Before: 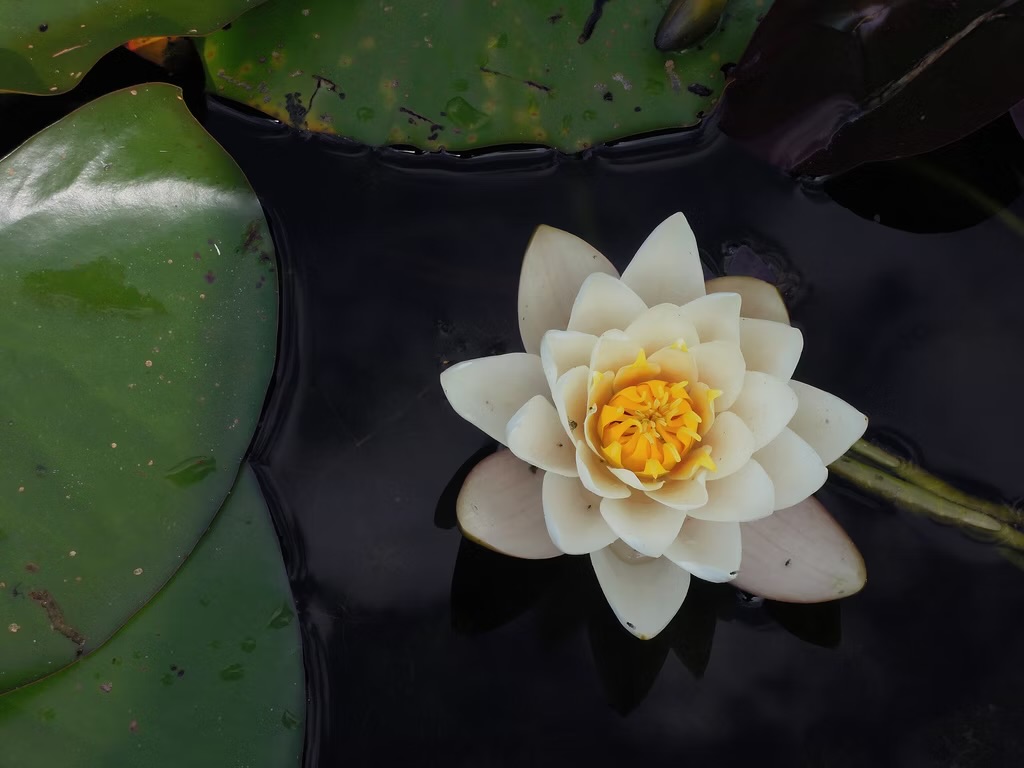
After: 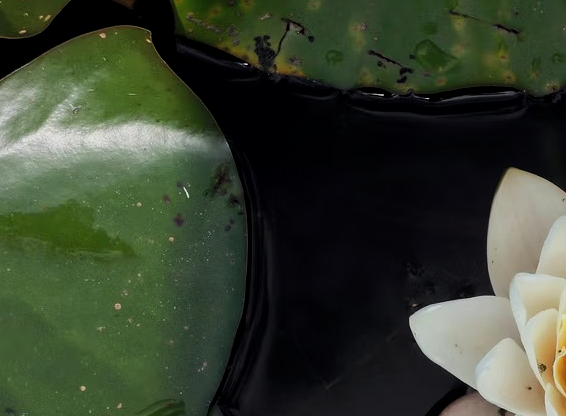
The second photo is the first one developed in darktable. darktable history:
crop and rotate: left 3.064%, top 7.47%, right 41.639%, bottom 38.289%
local contrast: highlights 101%, shadows 98%, detail 120%, midtone range 0.2
tone curve: curves: ch0 [(0, 0) (0.058, 0.027) (0.214, 0.183) (0.295, 0.288) (0.48, 0.541) (0.658, 0.703) (0.741, 0.775) (0.844, 0.866) (0.986, 0.957)]; ch1 [(0, 0) (0.172, 0.123) (0.312, 0.296) (0.437, 0.429) (0.471, 0.469) (0.502, 0.5) (0.513, 0.515) (0.572, 0.603) (0.617, 0.653) (0.68, 0.724) (0.889, 0.924) (1, 1)]; ch2 [(0, 0) (0.411, 0.424) (0.489, 0.49) (0.502, 0.5) (0.512, 0.524) (0.549, 0.578) (0.604, 0.628) (0.709, 0.748) (1, 1)], color space Lab, linked channels, preserve colors none
